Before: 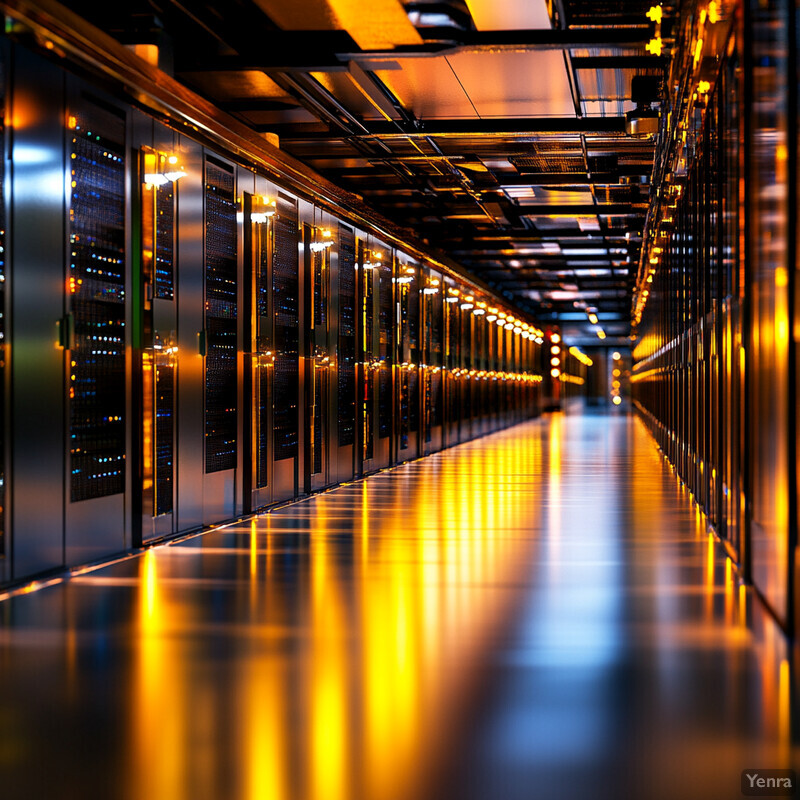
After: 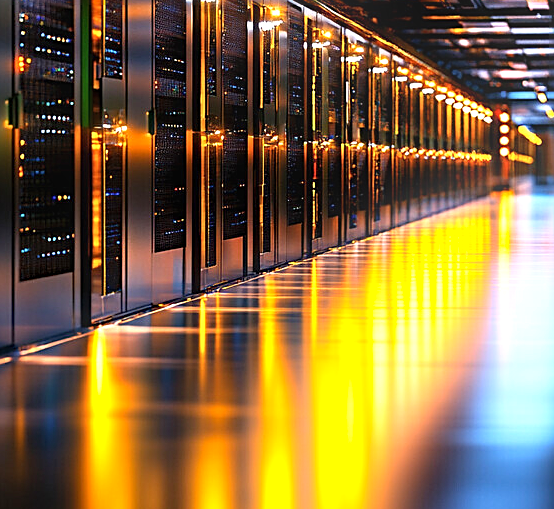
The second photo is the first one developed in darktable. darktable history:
crop: left 6.488%, top 27.668%, right 24.183%, bottom 8.656%
exposure: exposure 0.636 EV, compensate highlight preservation false
bloom: size 9%, threshold 100%, strength 7%
haze removal: adaptive false
sharpen: on, module defaults
